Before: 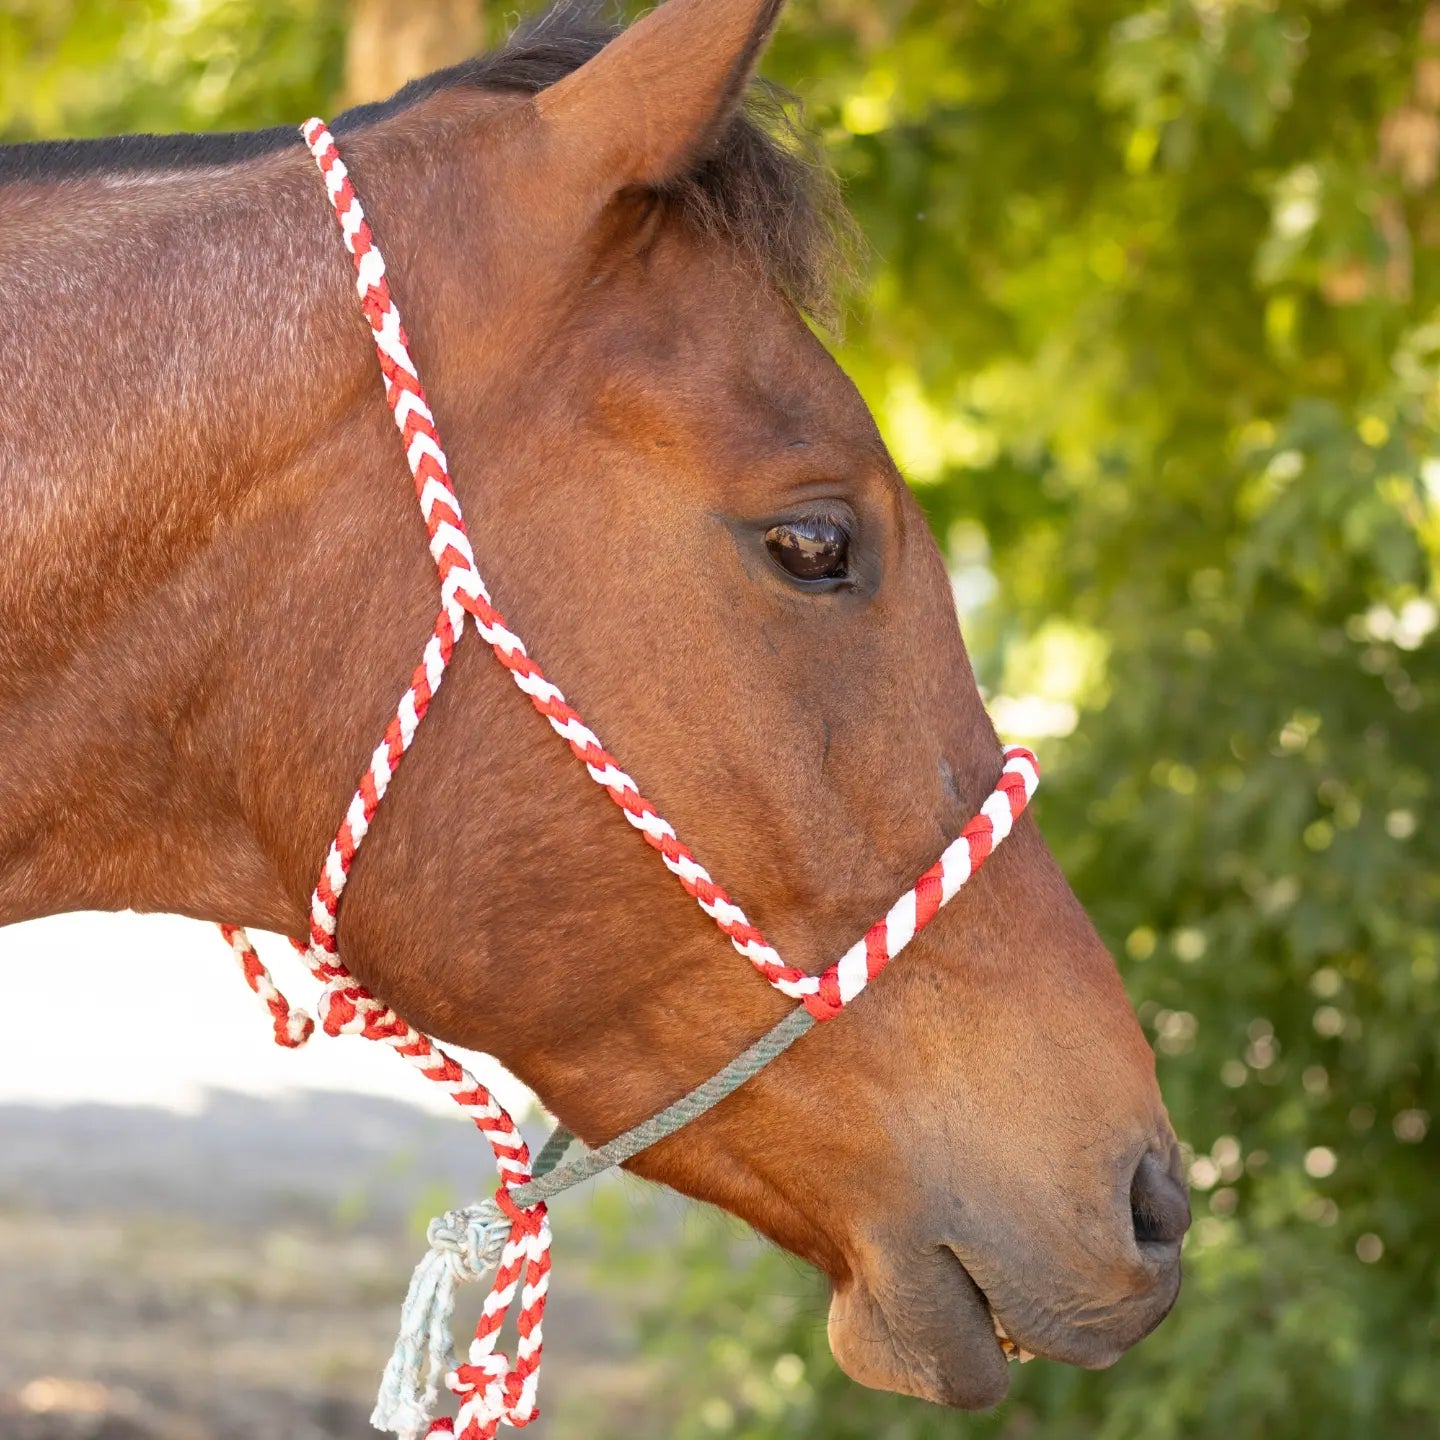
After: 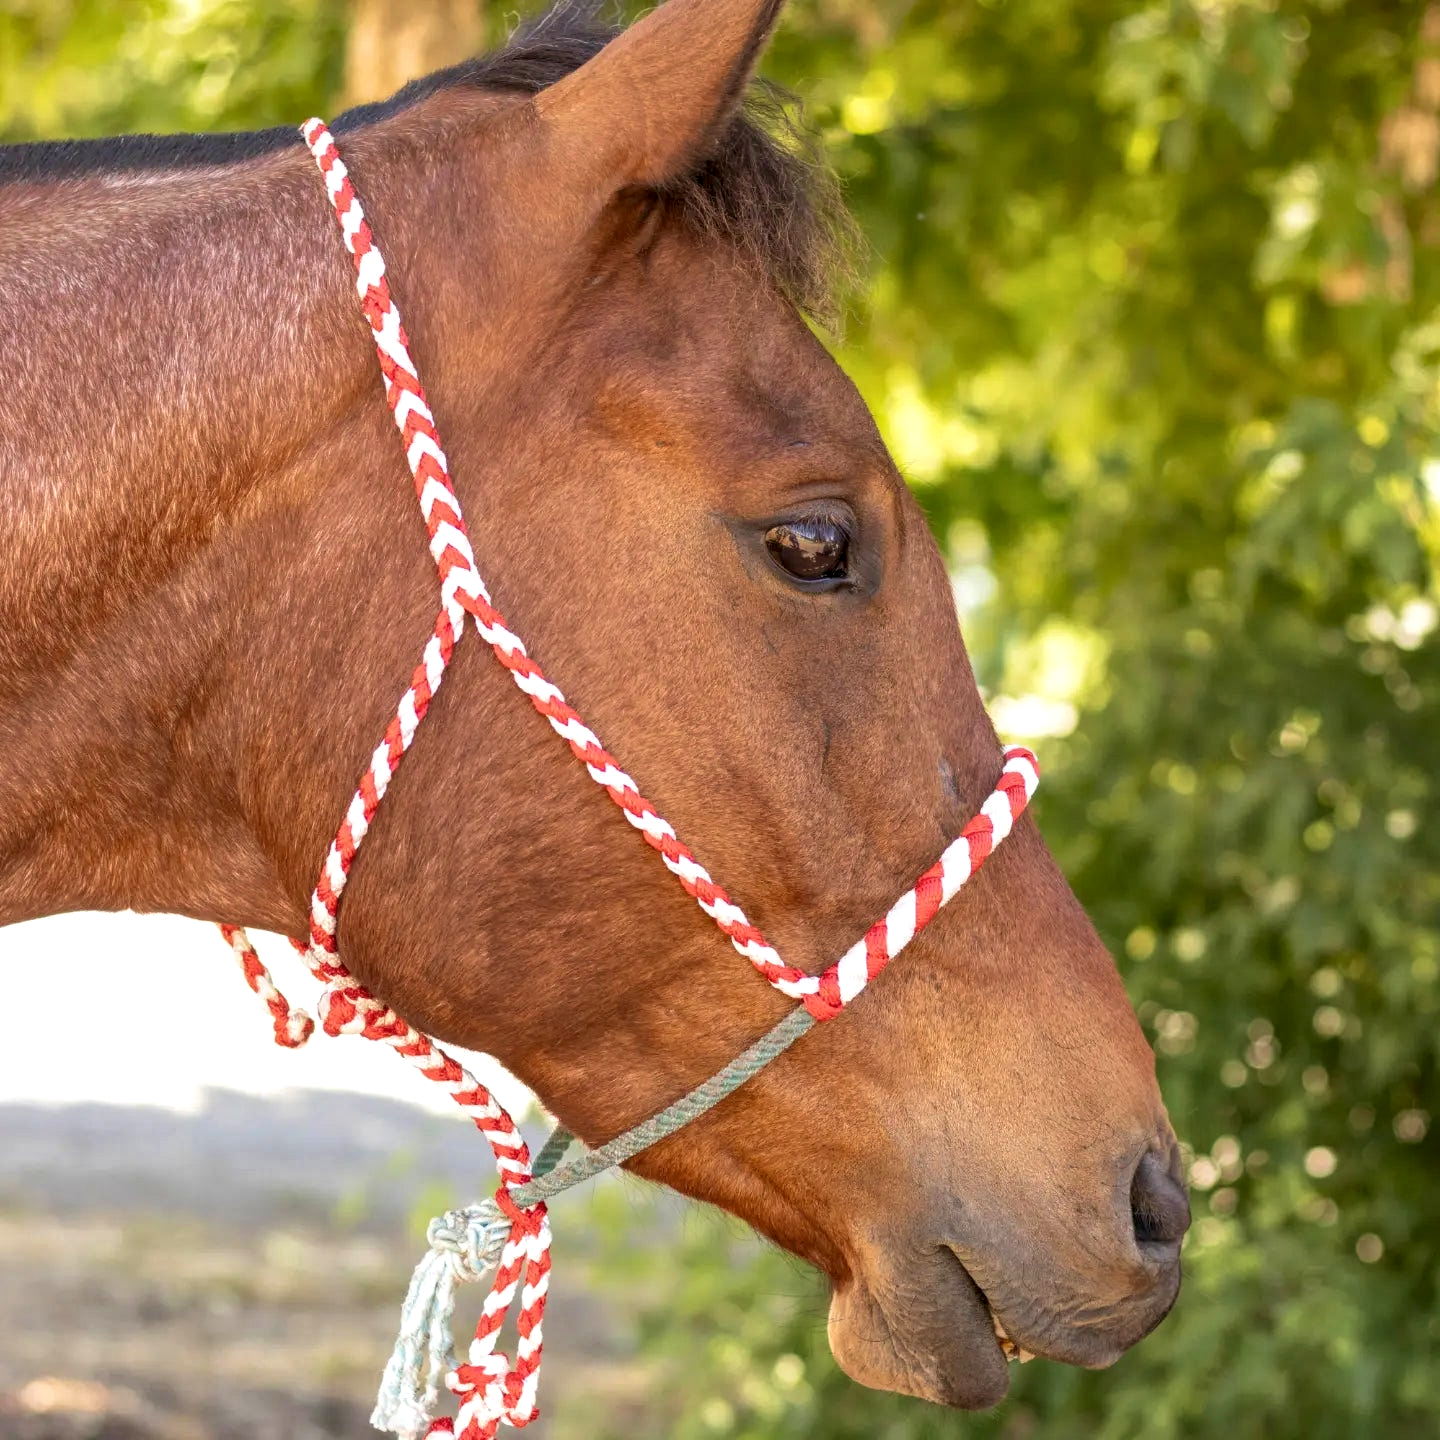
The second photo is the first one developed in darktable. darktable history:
velvia: on, module defaults
local contrast: highlights 94%, shadows 85%, detail 160%, midtone range 0.2
